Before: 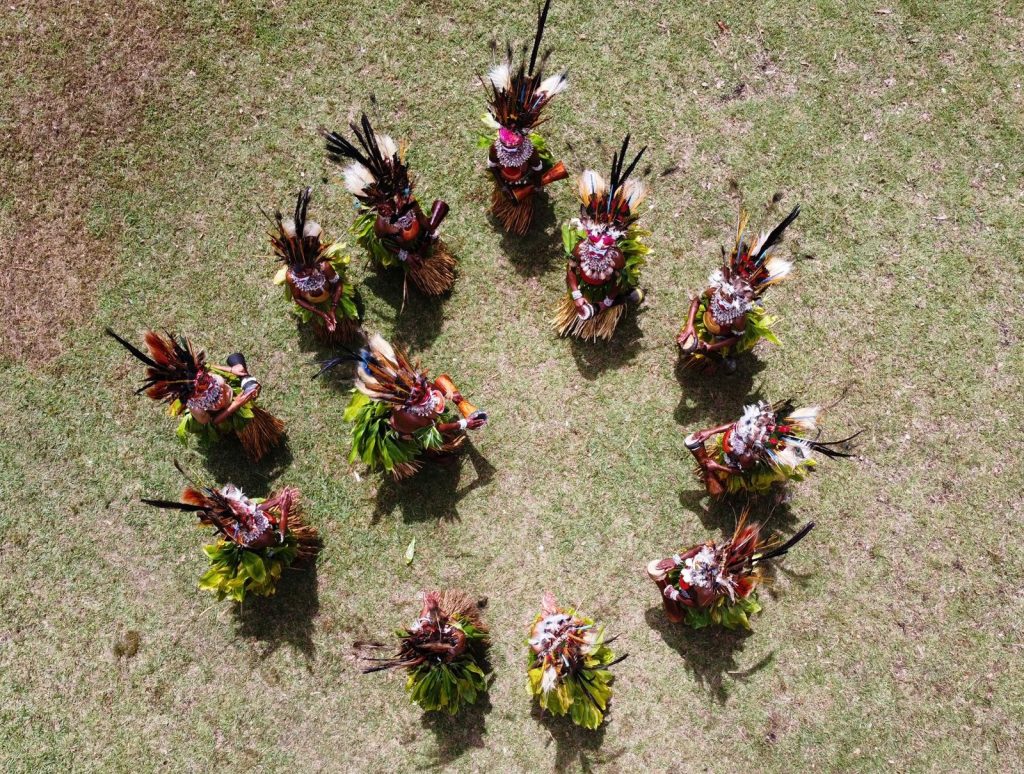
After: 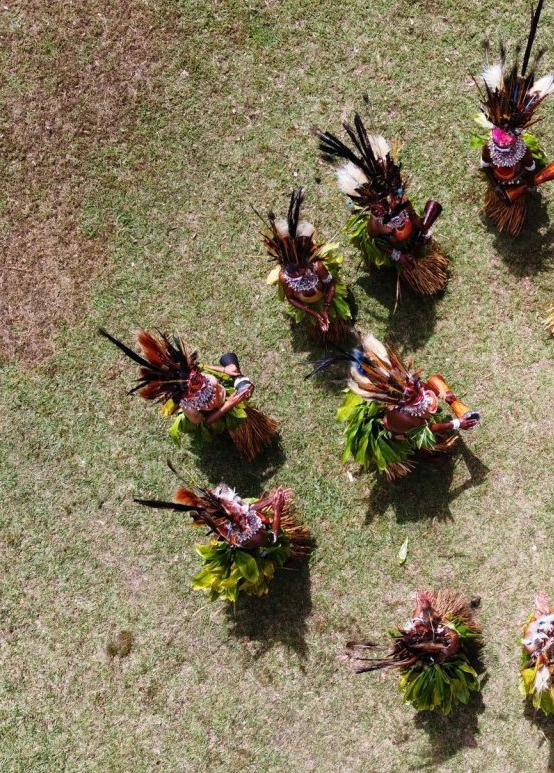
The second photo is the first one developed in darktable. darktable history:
crop: left 0.694%, right 45.176%, bottom 0.083%
